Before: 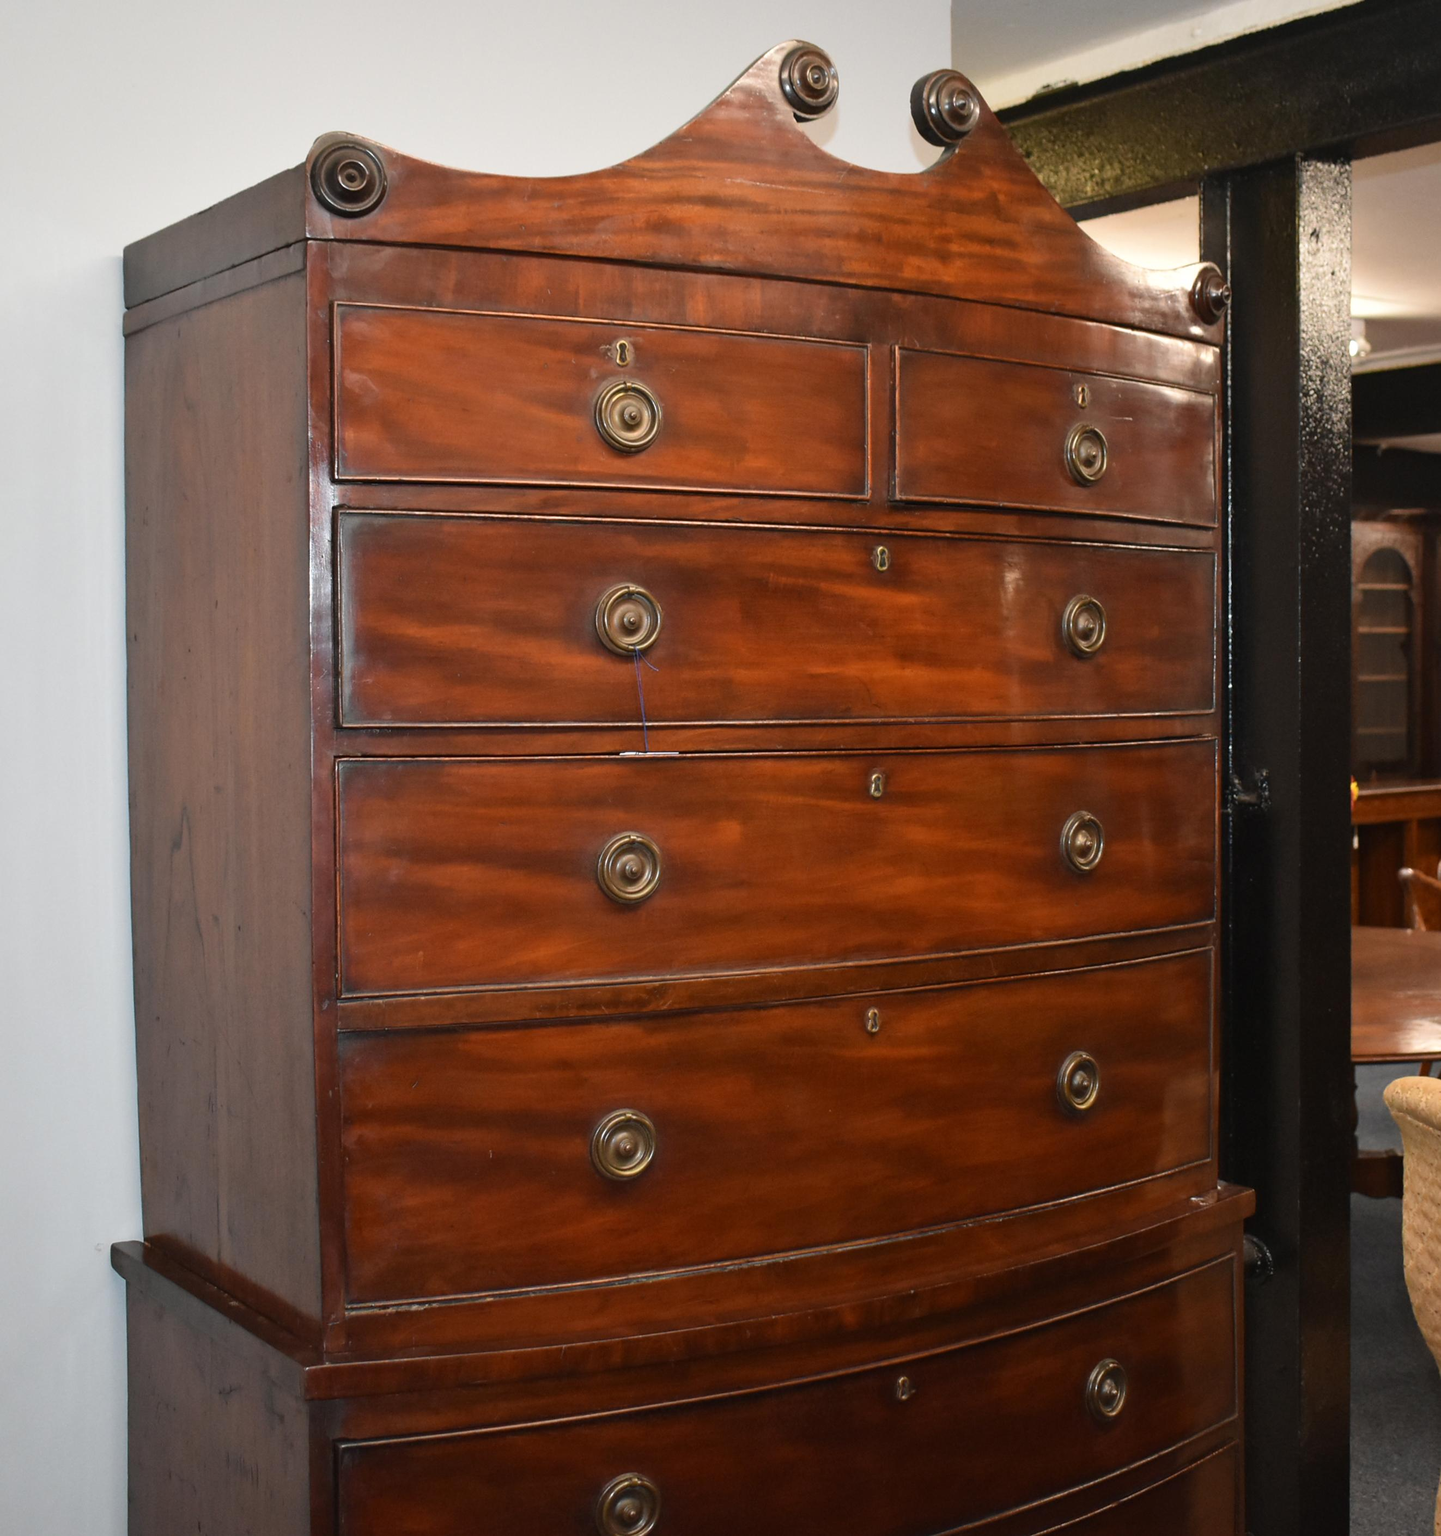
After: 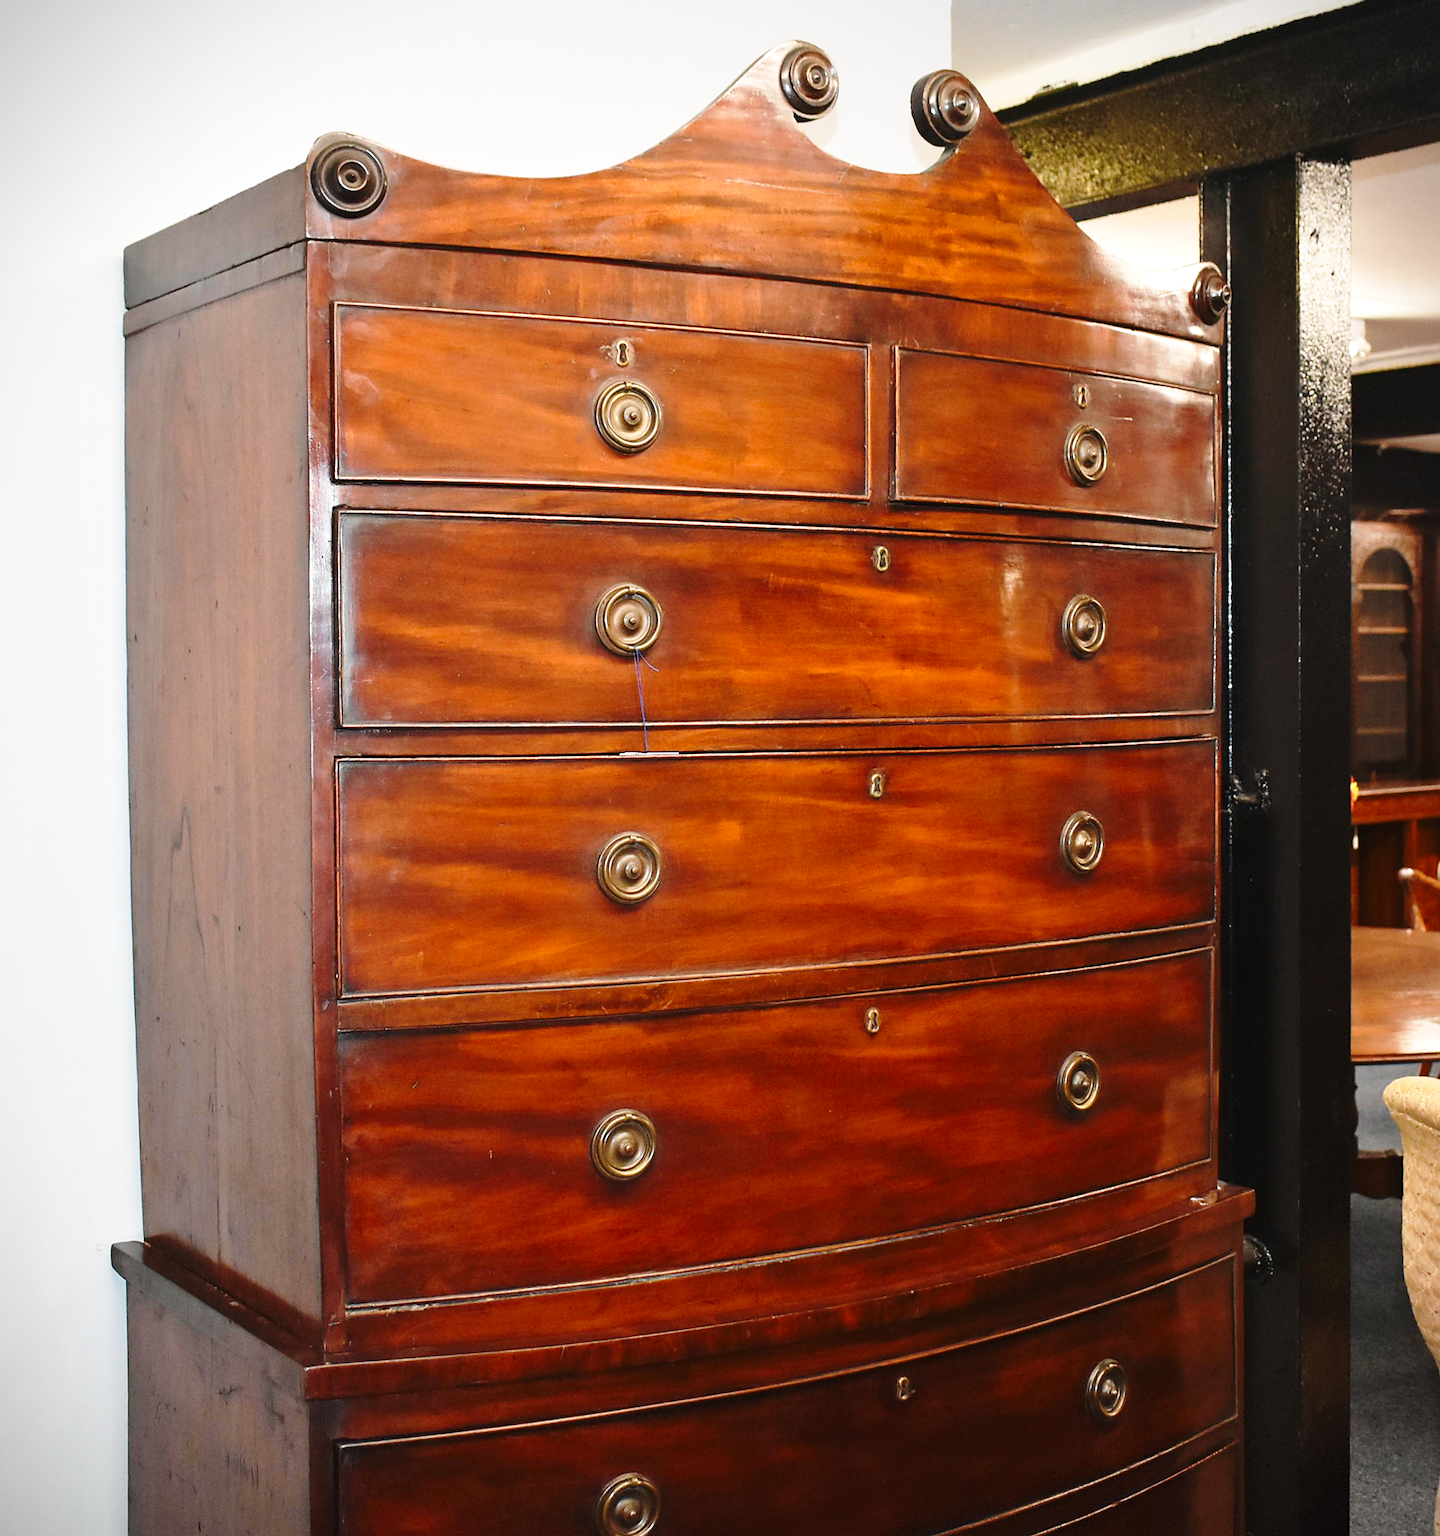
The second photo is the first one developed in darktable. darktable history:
sharpen: on, module defaults
exposure: exposure 0.206 EV, compensate highlight preservation false
vignetting: fall-off start 100.43%, fall-off radius 65.1%, automatic ratio true, dithering 8-bit output
base curve: curves: ch0 [(0, 0) (0.028, 0.03) (0.121, 0.232) (0.46, 0.748) (0.859, 0.968) (1, 1)], preserve colors none
